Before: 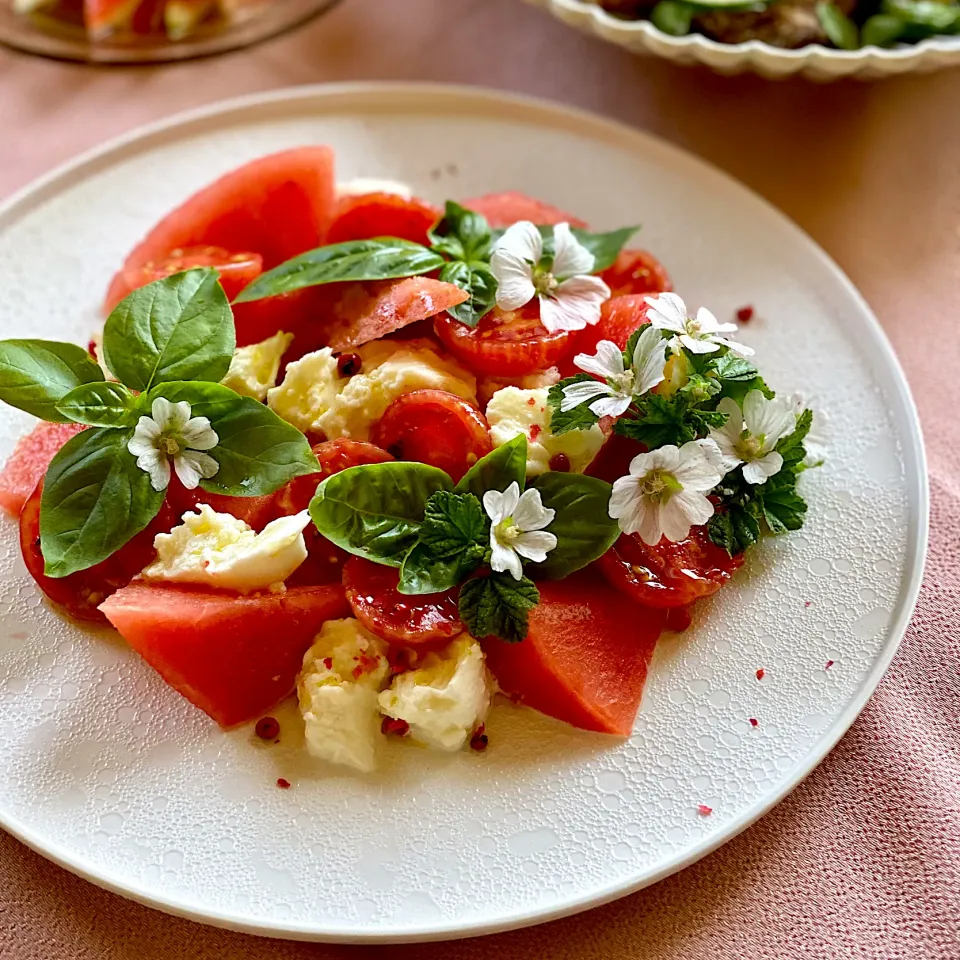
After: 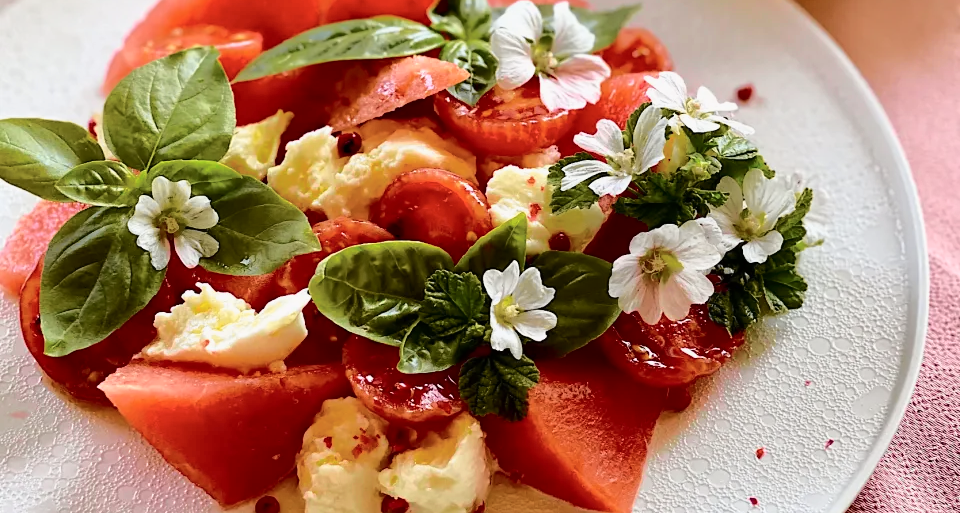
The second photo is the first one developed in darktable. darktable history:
tone curve: curves: ch0 [(0, 0) (0.104, 0.061) (0.239, 0.201) (0.327, 0.317) (0.401, 0.443) (0.489, 0.566) (0.65, 0.68) (0.832, 0.858) (1, 0.977)]; ch1 [(0, 0) (0.161, 0.092) (0.35, 0.33) (0.379, 0.401) (0.447, 0.476) (0.495, 0.499) (0.515, 0.518) (0.534, 0.557) (0.602, 0.625) (0.712, 0.706) (1, 1)]; ch2 [(0, 0) (0.359, 0.372) (0.437, 0.437) (0.502, 0.501) (0.55, 0.534) (0.592, 0.601) (0.647, 0.64) (1, 1)], color space Lab, independent channels, preserve colors none
crop and rotate: top 23.043%, bottom 23.437%
